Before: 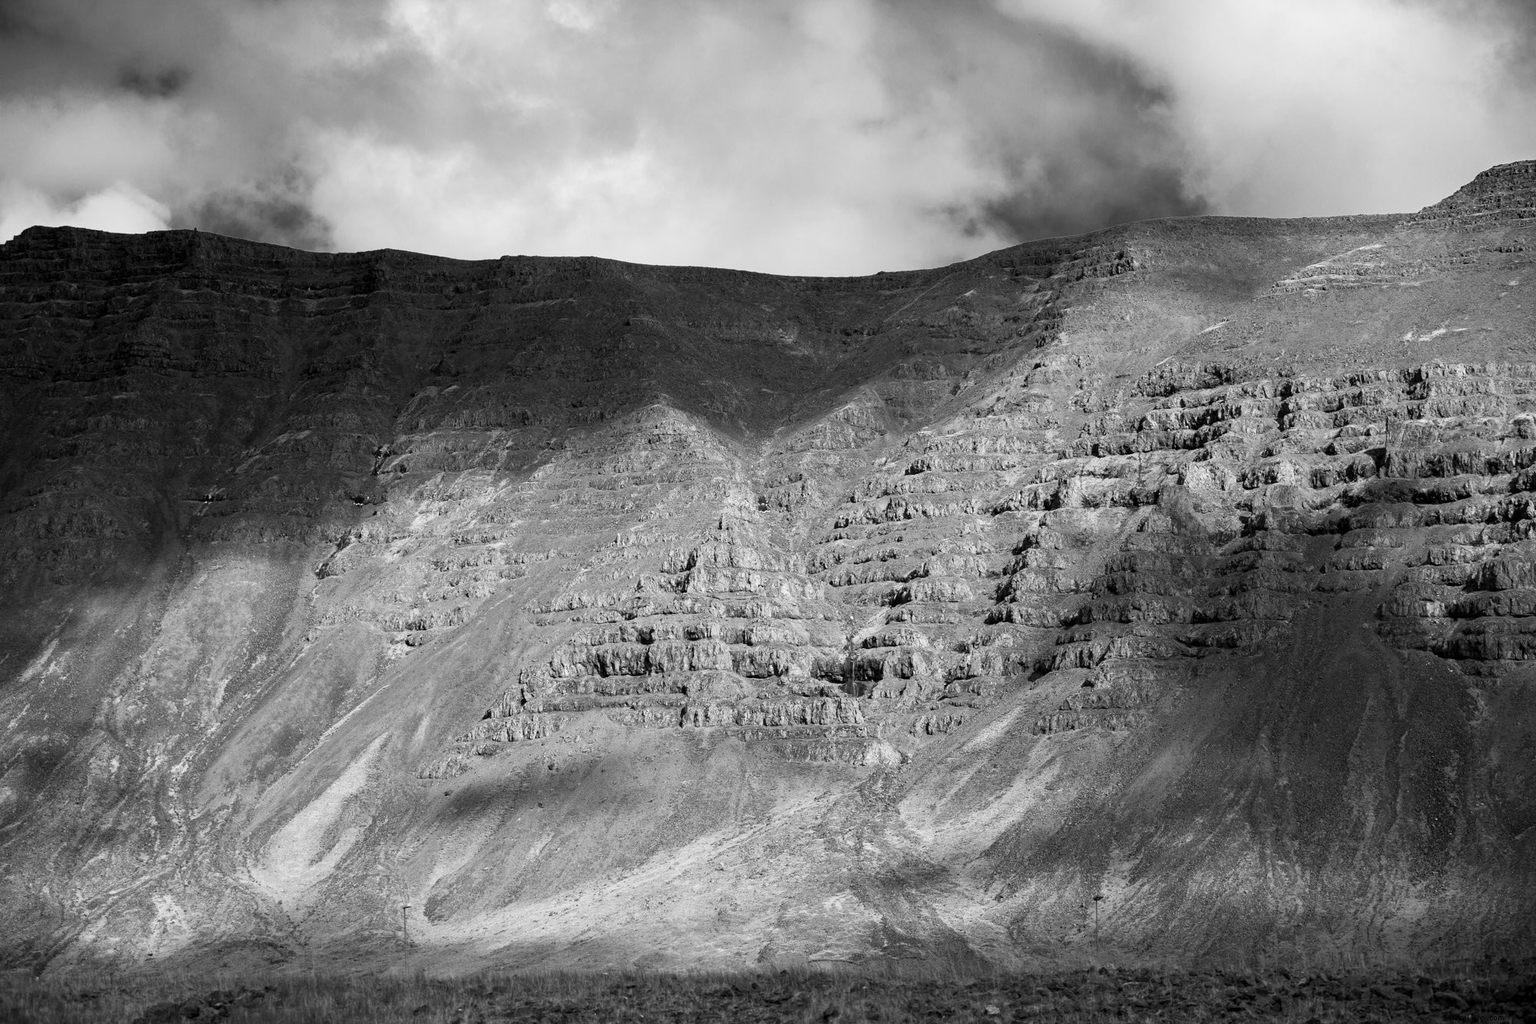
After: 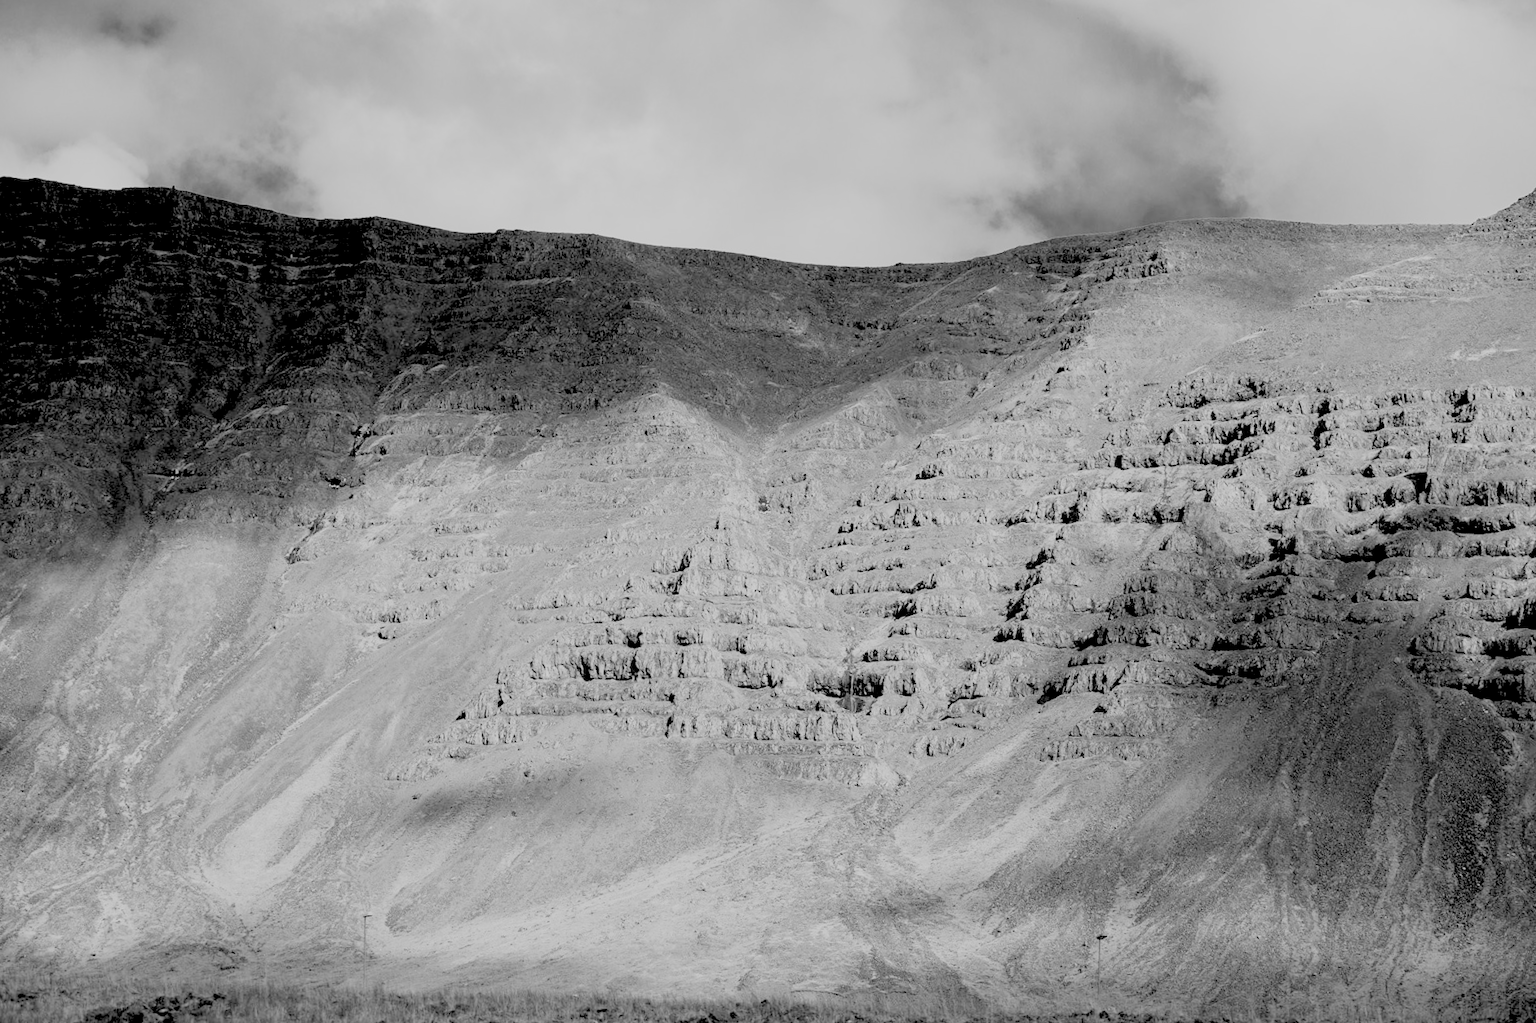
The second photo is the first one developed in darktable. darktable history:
crop and rotate: angle -2.41°
levels: levels [0.093, 0.434, 0.988]
filmic rgb: black relative exposure -7 EV, white relative exposure 5.95 EV, target black luminance 0%, hardness 2.75, latitude 60.98%, contrast 0.705, highlights saturation mix 10.08%, shadows ↔ highlights balance -0.089%
color correction: highlights b* 0.003, saturation 2.94
contrast equalizer: octaves 7, y [[0.5, 0.5, 0.472, 0.5, 0.5, 0.5], [0.5 ×6], [0.5 ×6], [0 ×6], [0 ×6]], mix 0.589
